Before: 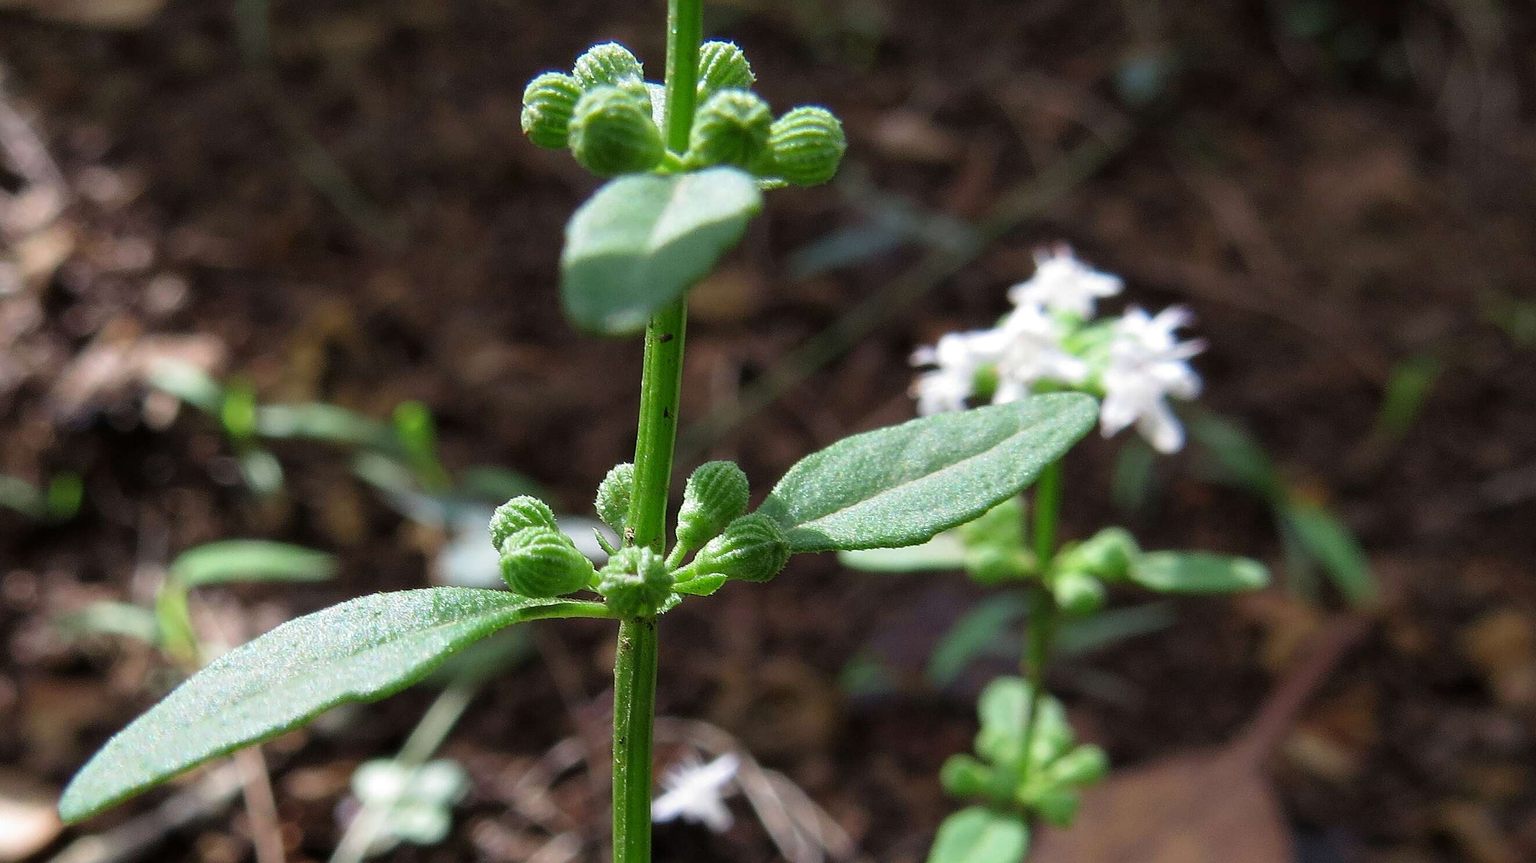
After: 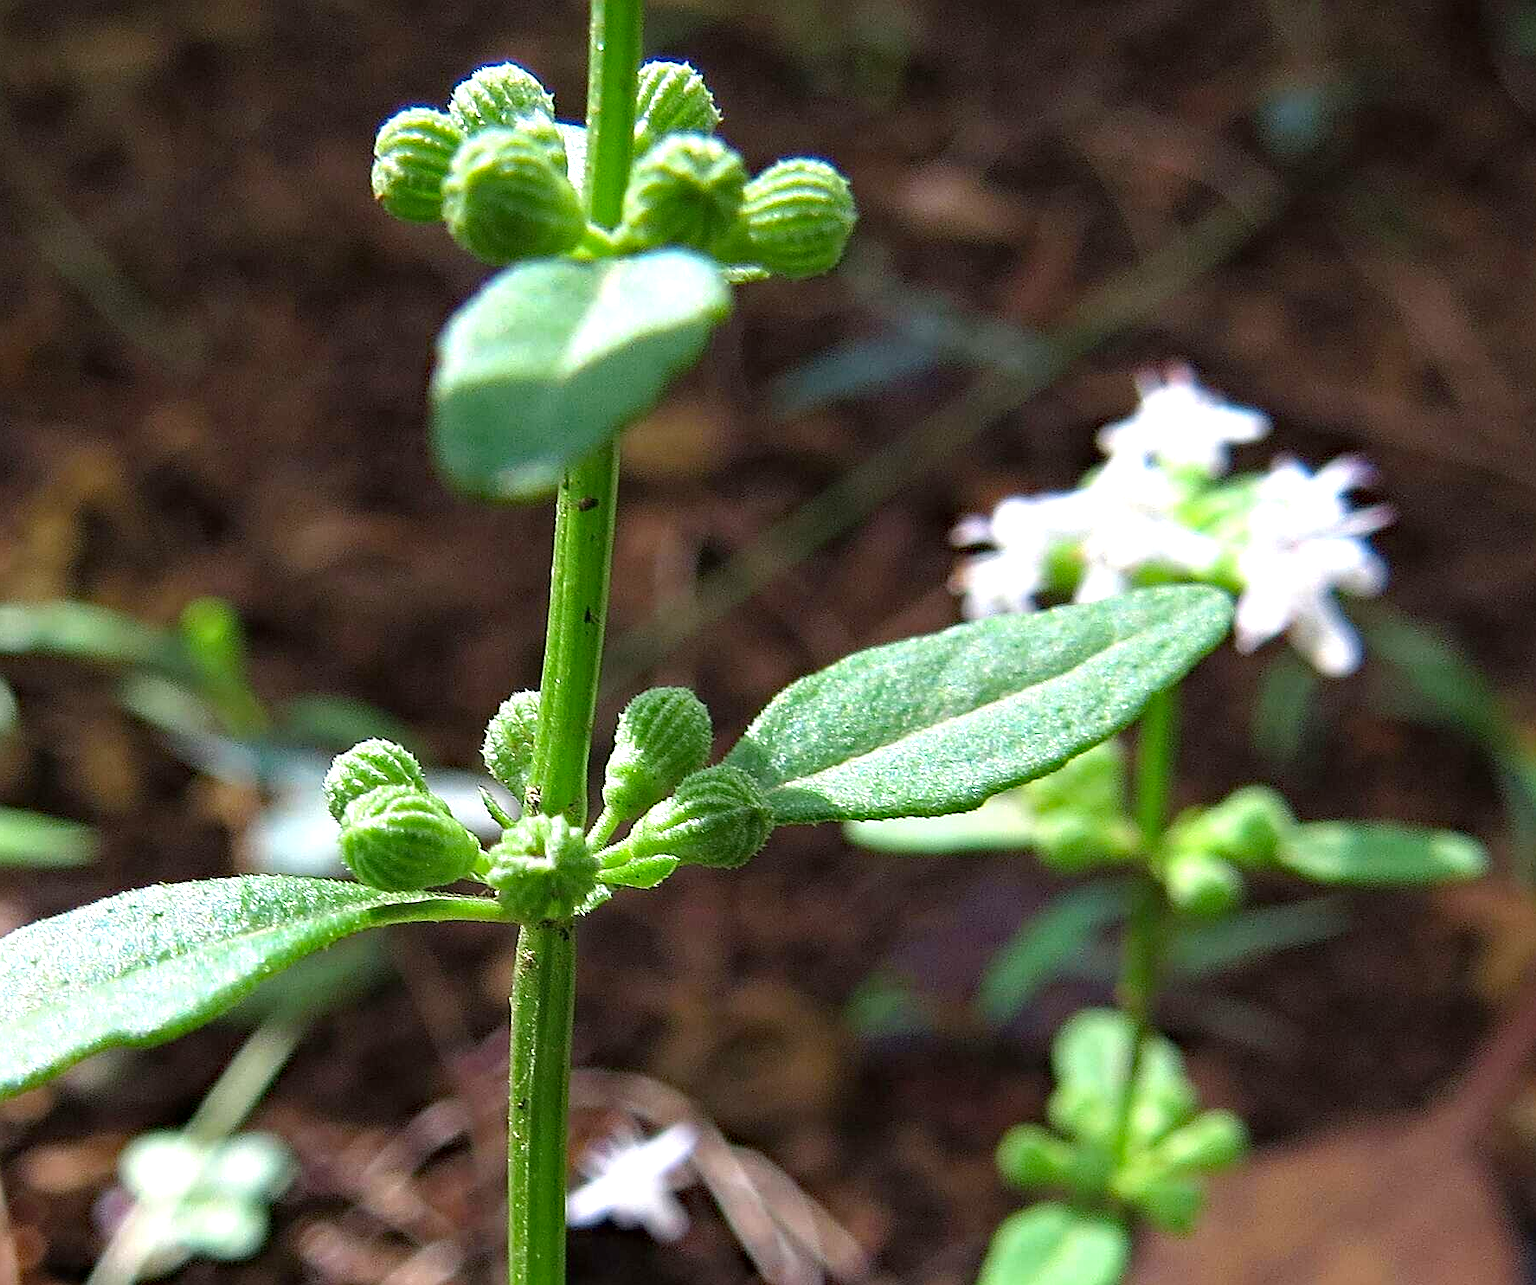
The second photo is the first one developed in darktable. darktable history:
contrast brightness saturation: saturation -0.023
sharpen: amount 0.216
exposure: black level correction 0, exposure 0.691 EV, compensate highlight preservation false
haze removal: strength 0.411, compatibility mode true, adaptive false
crop and rotate: left 17.694%, right 15.221%
